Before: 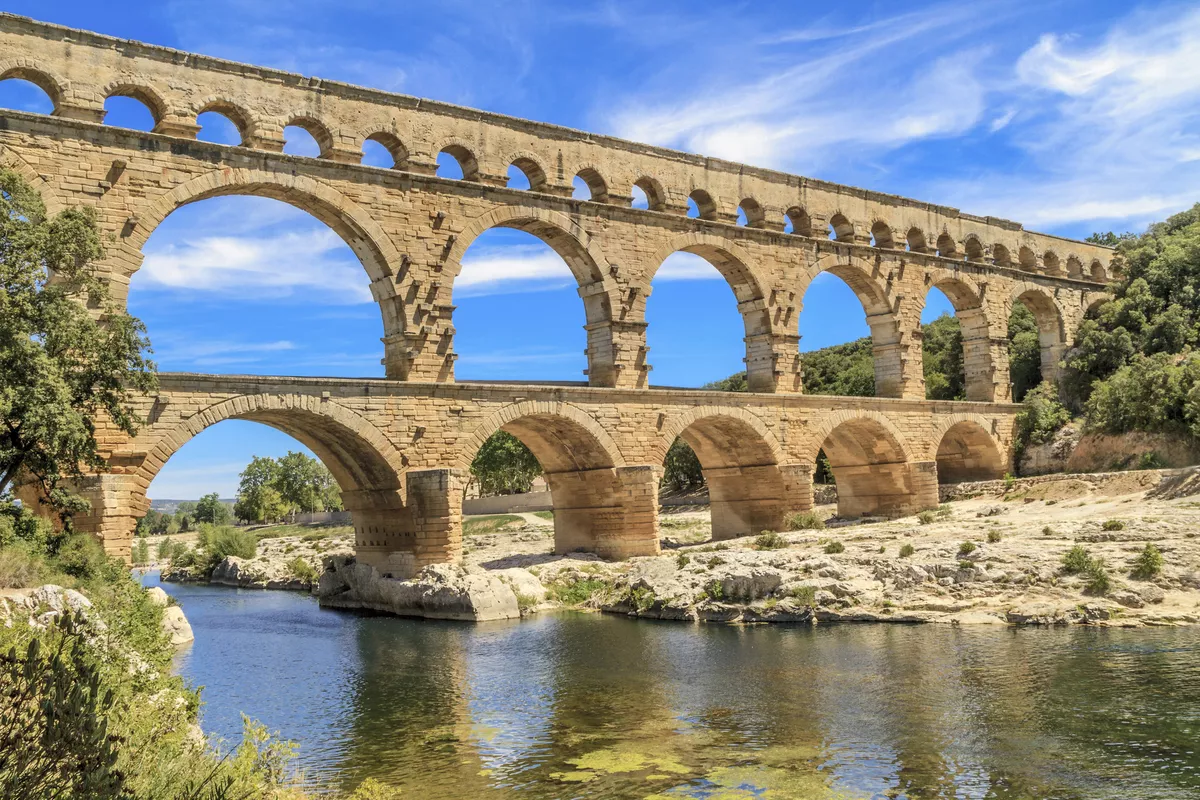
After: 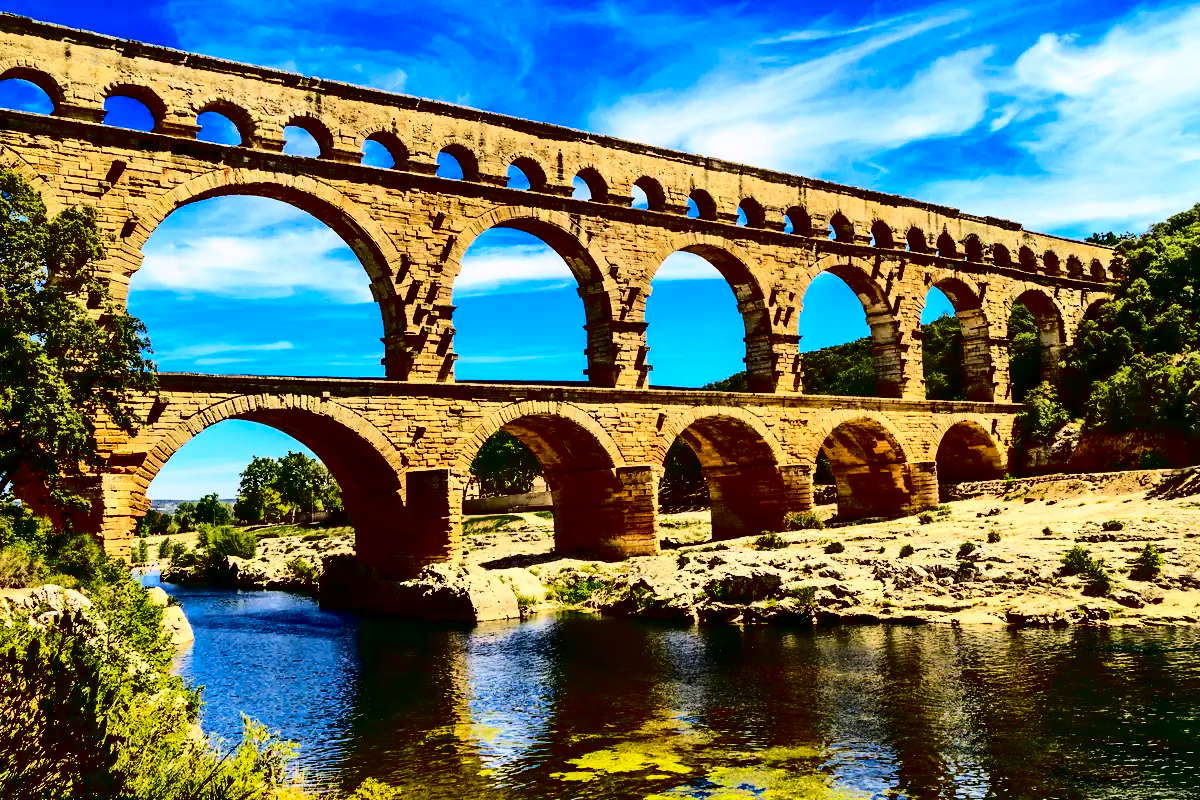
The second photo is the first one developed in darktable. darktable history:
velvia: on, module defaults
contrast brightness saturation: contrast 0.77, brightness -1, saturation 1
